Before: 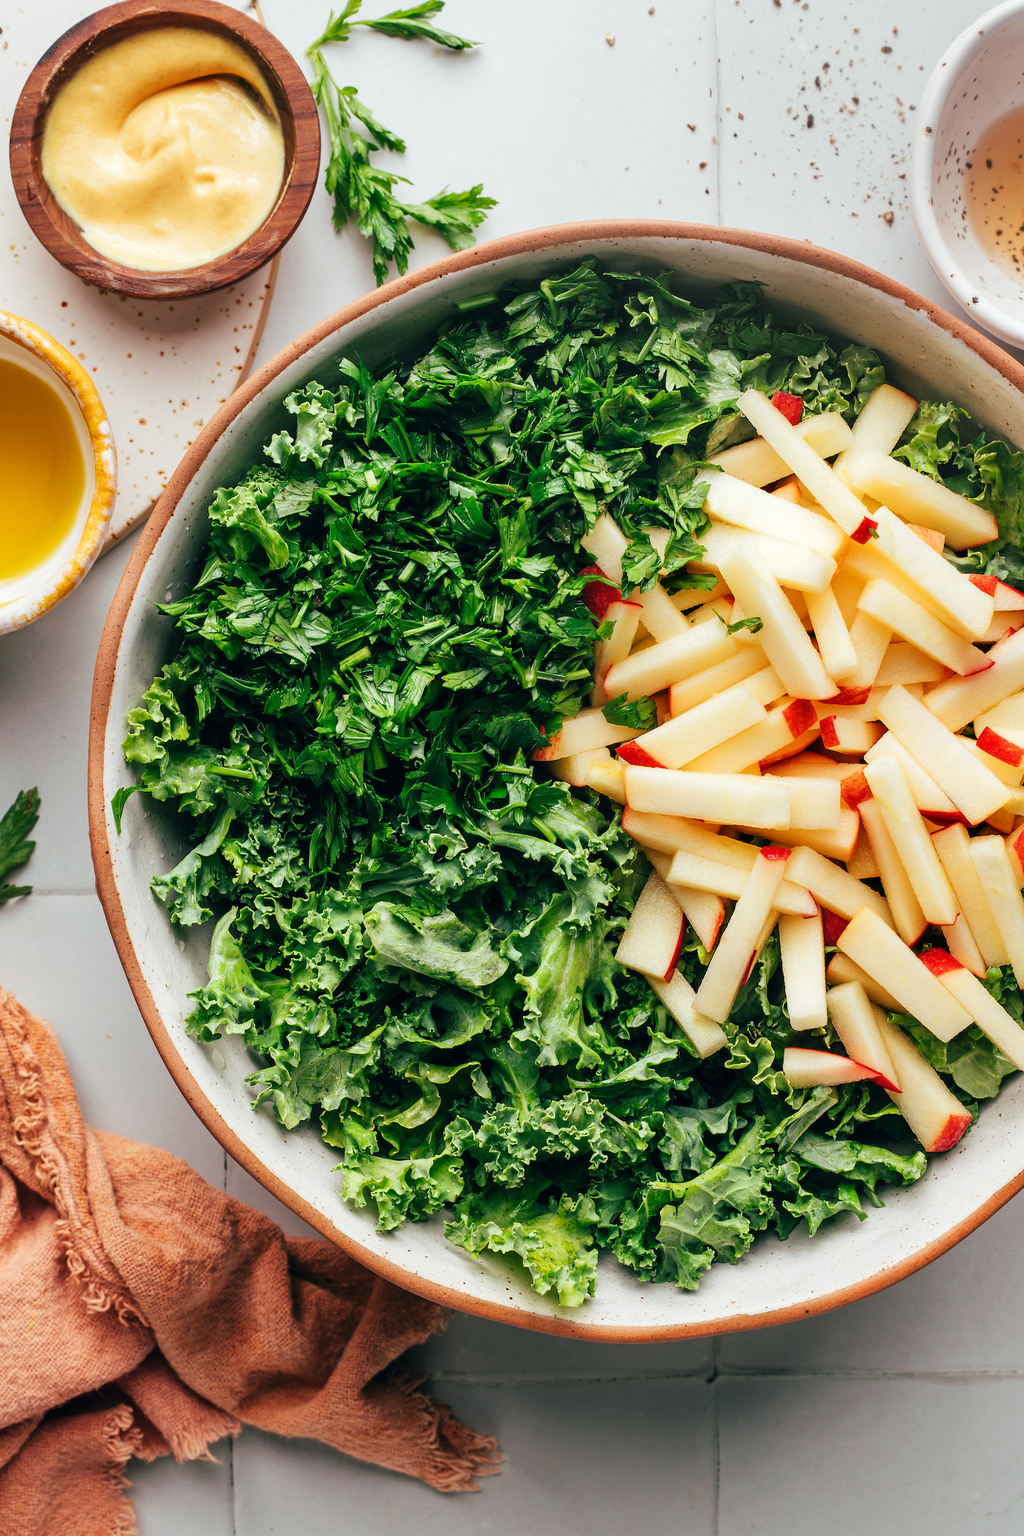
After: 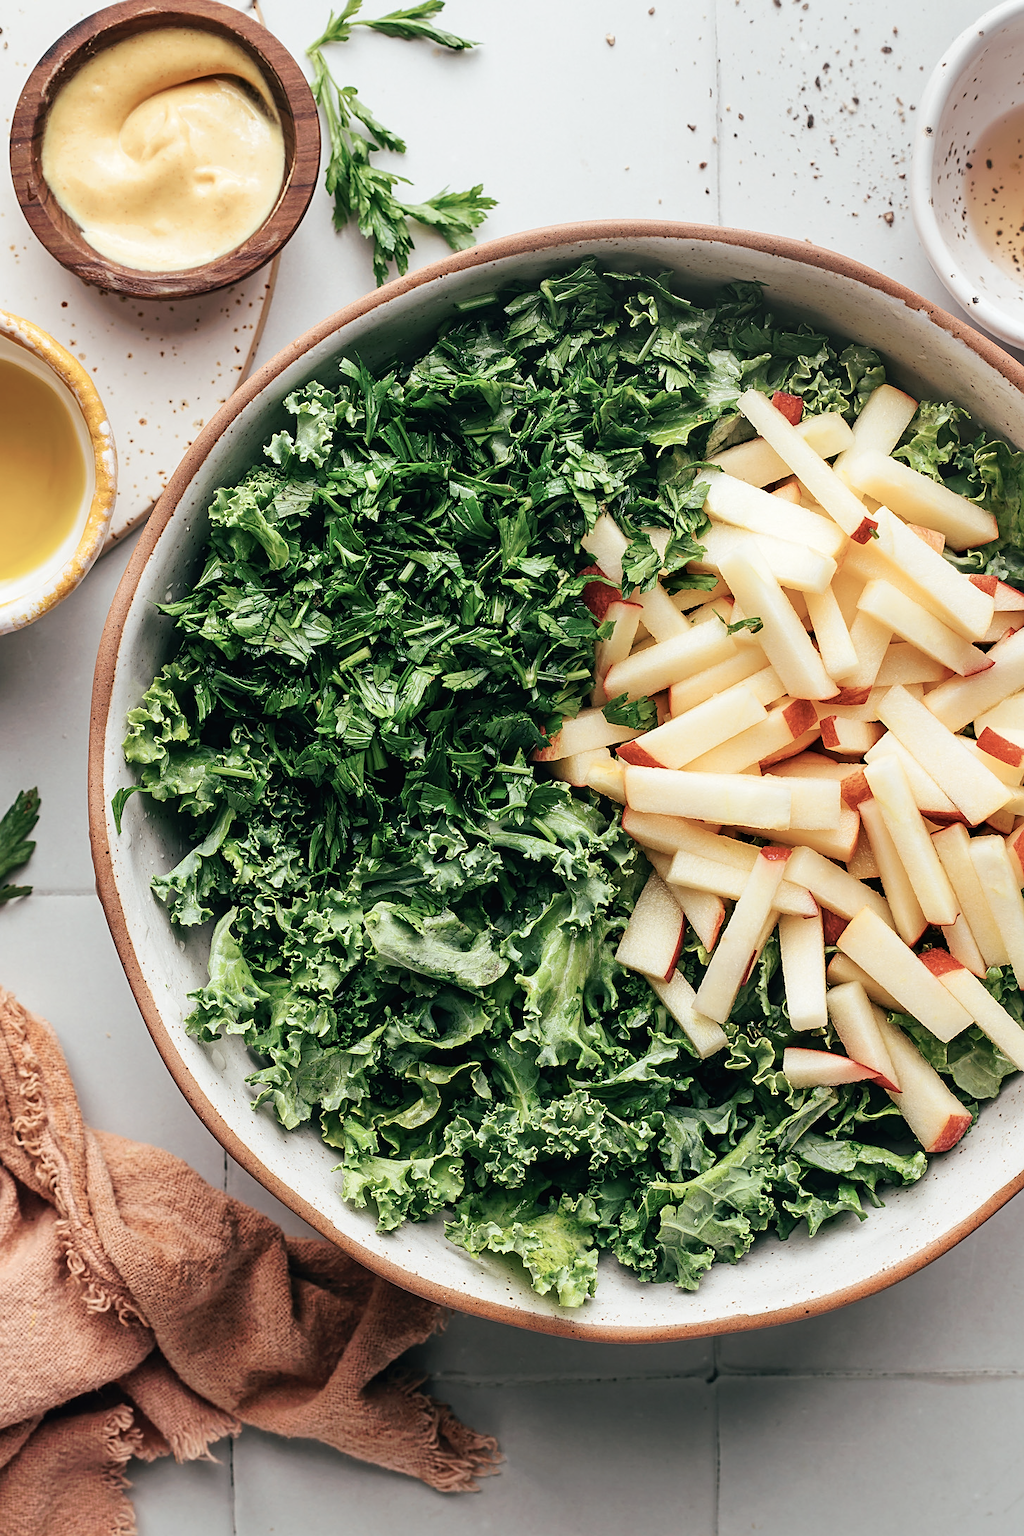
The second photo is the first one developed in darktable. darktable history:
sharpen: on, module defaults
contrast brightness saturation: contrast 0.1, saturation -0.3
tone curve: curves: ch0 [(0, 0) (0.003, 0.013) (0.011, 0.017) (0.025, 0.028) (0.044, 0.049) (0.069, 0.07) (0.1, 0.103) (0.136, 0.143) (0.177, 0.186) (0.224, 0.232) (0.277, 0.282) (0.335, 0.333) (0.399, 0.405) (0.468, 0.477) (0.543, 0.54) (0.623, 0.627) (0.709, 0.709) (0.801, 0.798) (0.898, 0.902) (1, 1)], preserve colors none
